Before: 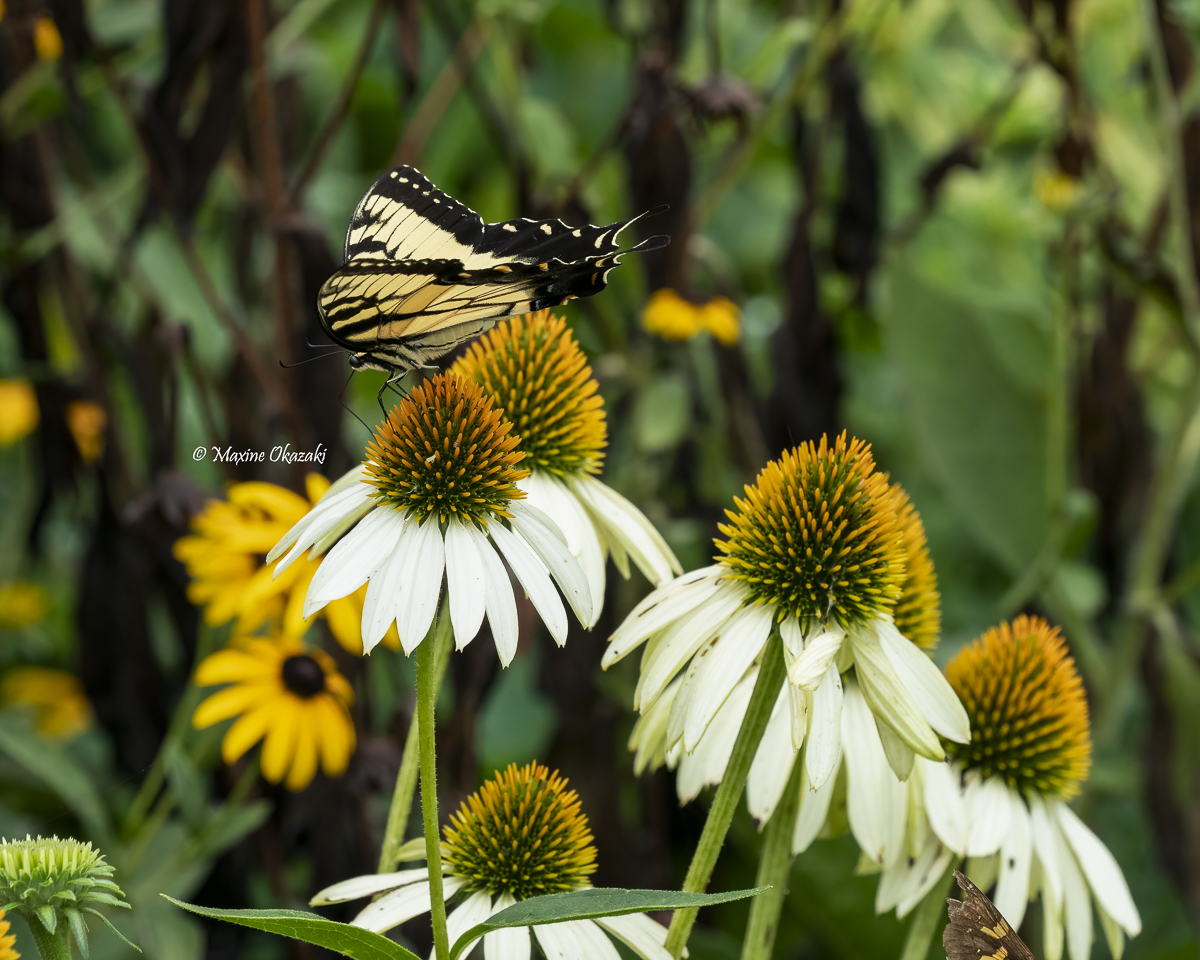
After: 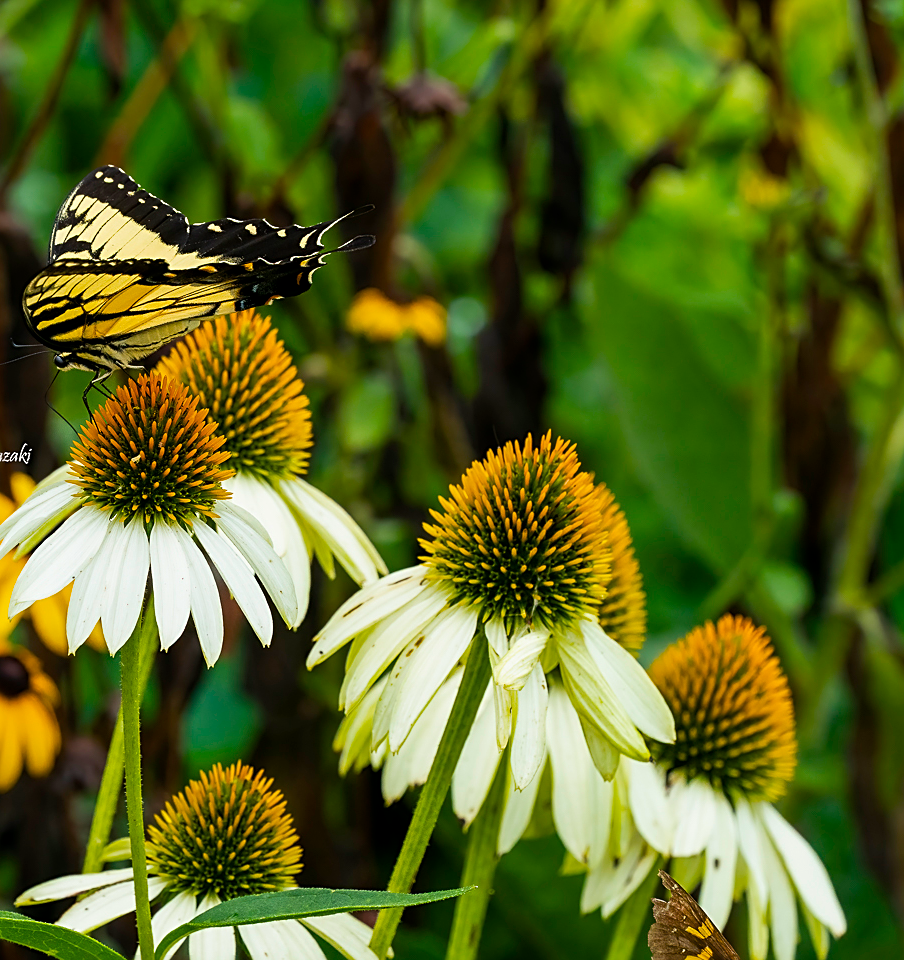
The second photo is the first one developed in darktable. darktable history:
color balance rgb: linear chroma grading › global chroma 15%, perceptual saturation grading › global saturation 30%
crop and rotate: left 24.6%
sharpen: on, module defaults
